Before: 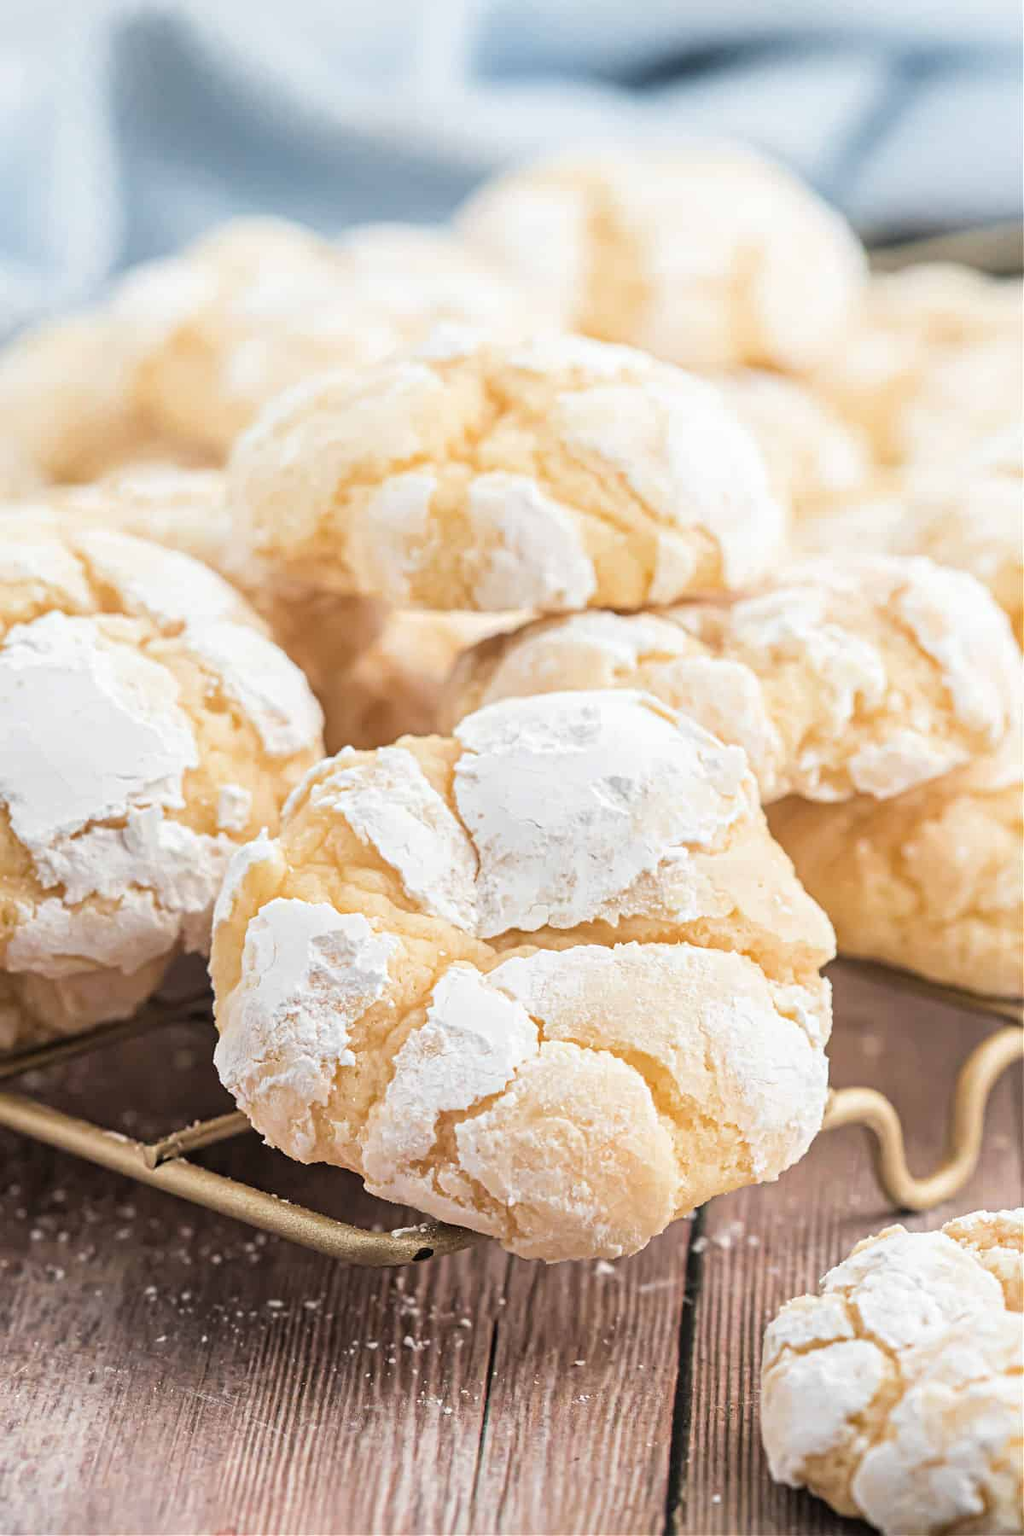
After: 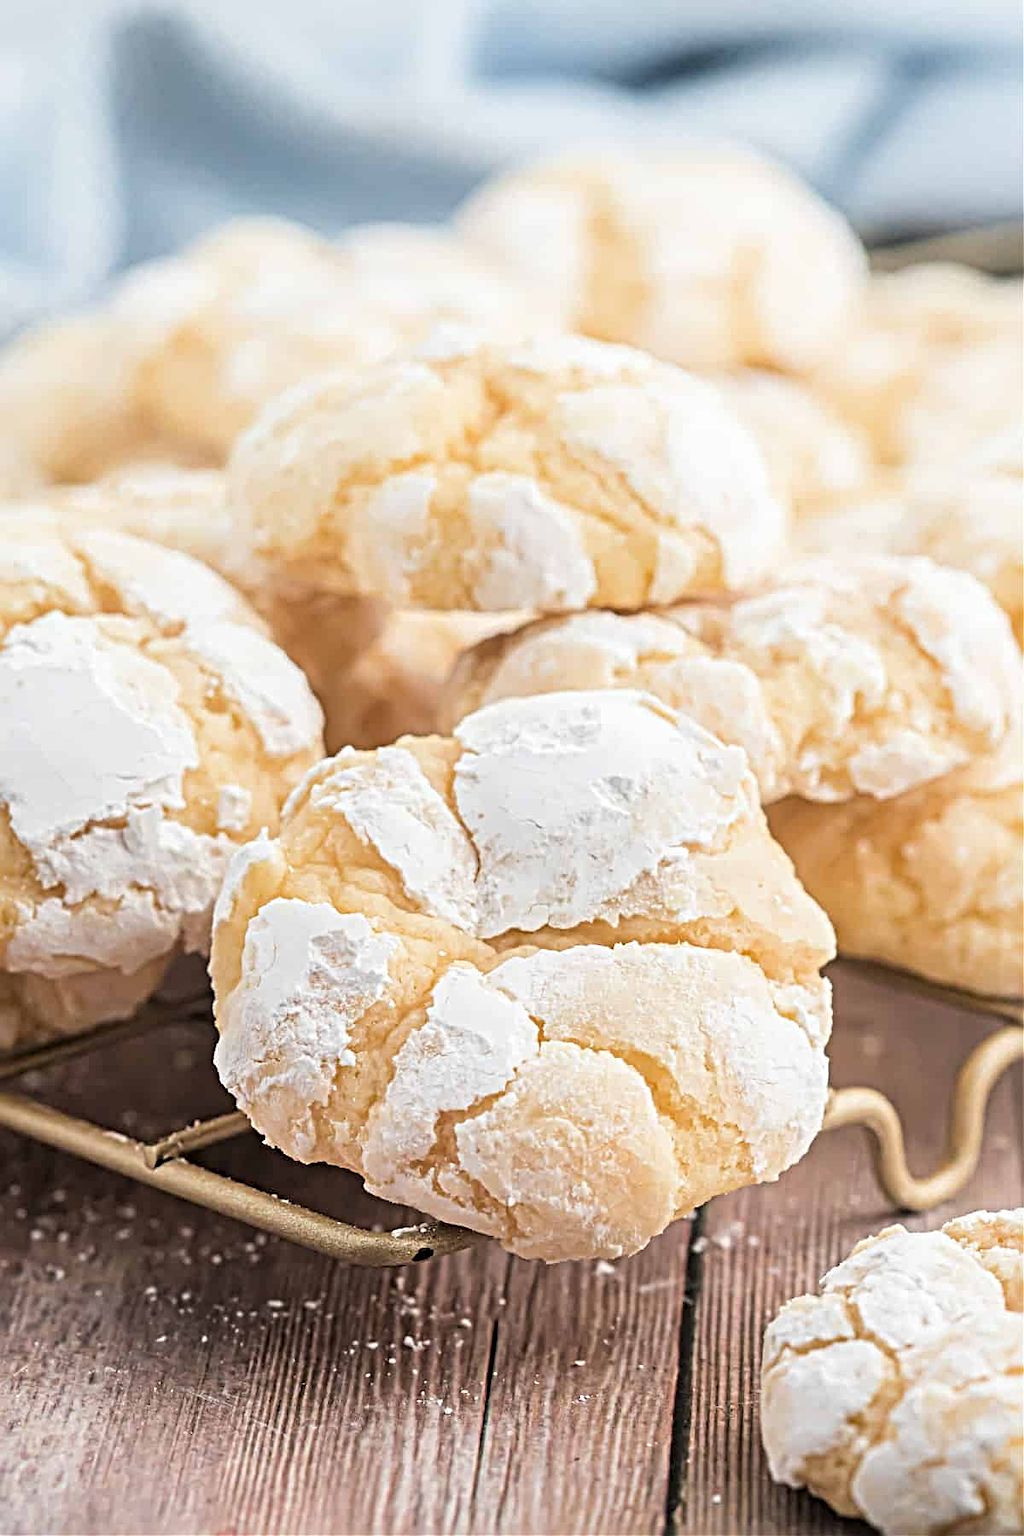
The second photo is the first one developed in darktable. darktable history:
sharpen: radius 4.916
